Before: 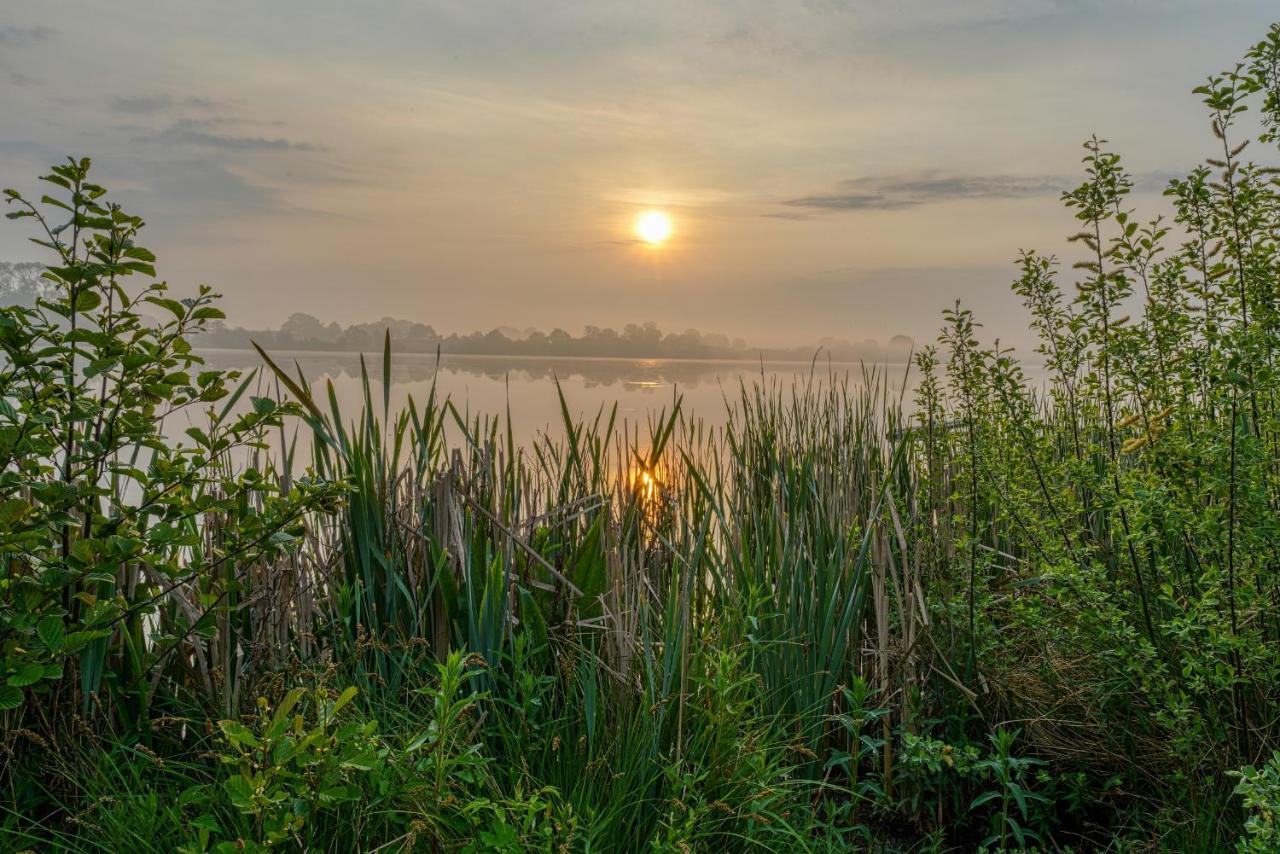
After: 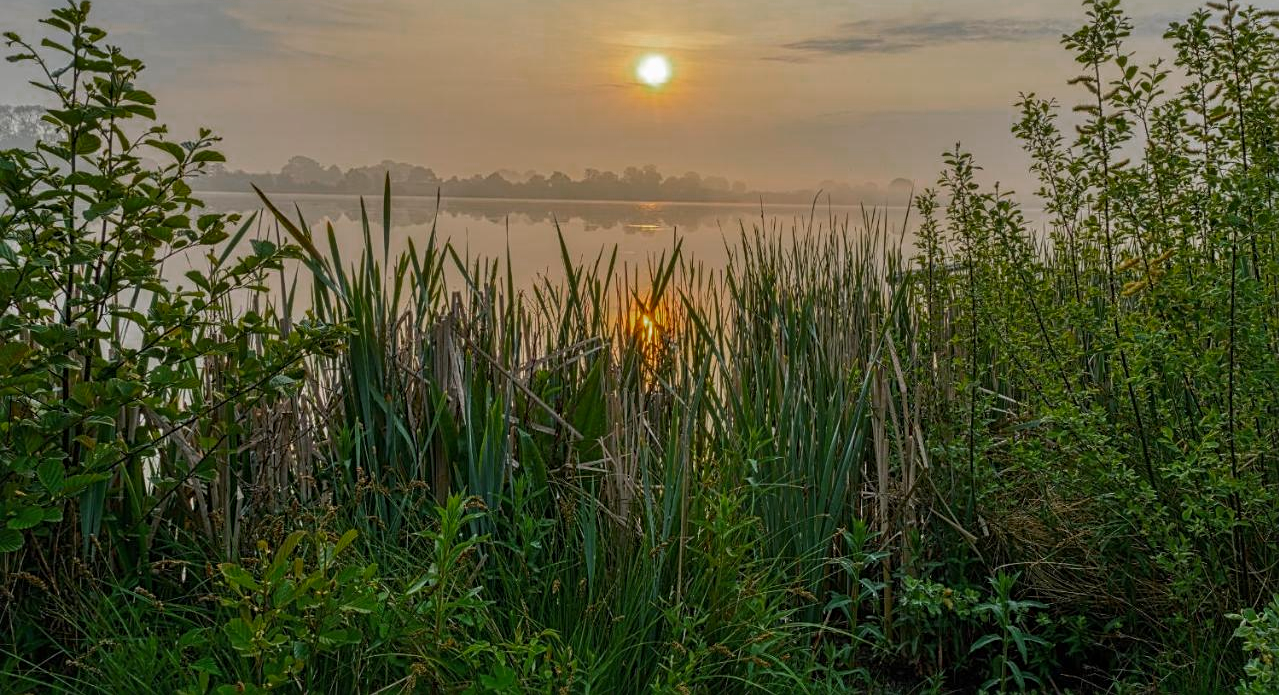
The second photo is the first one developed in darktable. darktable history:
color zones: curves: ch0 [(0, 0.48) (0.209, 0.398) (0.305, 0.332) (0.429, 0.493) (0.571, 0.5) (0.714, 0.5) (0.857, 0.5) (1, 0.48)]; ch1 [(0, 0.633) (0.143, 0.586) (0.286, 0.489) (0.429, 0.448) (0.571, 0.31) (0.714, 0.335) (0.857, 0.492) (1, 0.633)]; ch2 [(0, 0.448) (0.143, 0.498) (0.286, 0.5) (0.429, 0.5) (0.571, 0.5) (0.714, 0.5) (0.857, 0.5) (1, 0.448)]
crop and rotate: top 18.507%
sharpen: radius 2.529, amount 0.323
